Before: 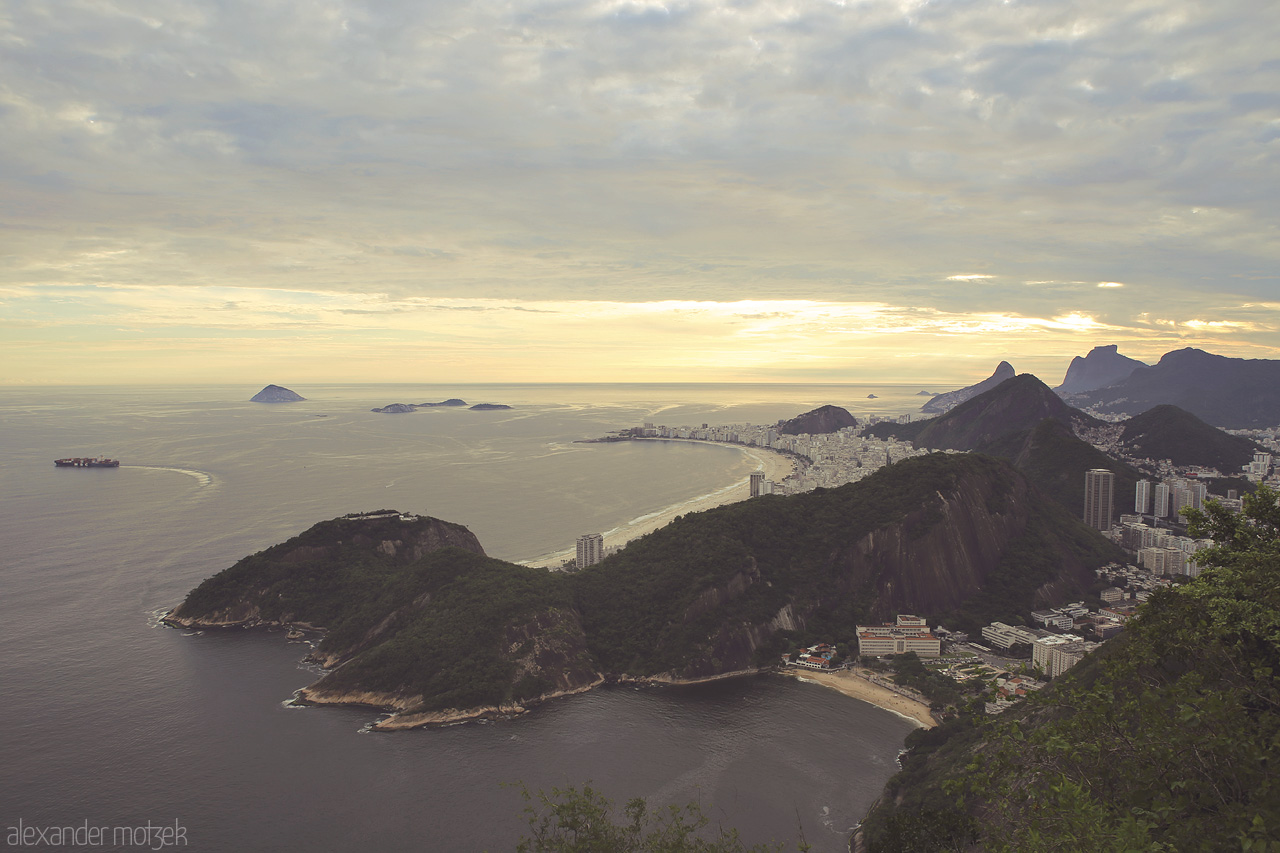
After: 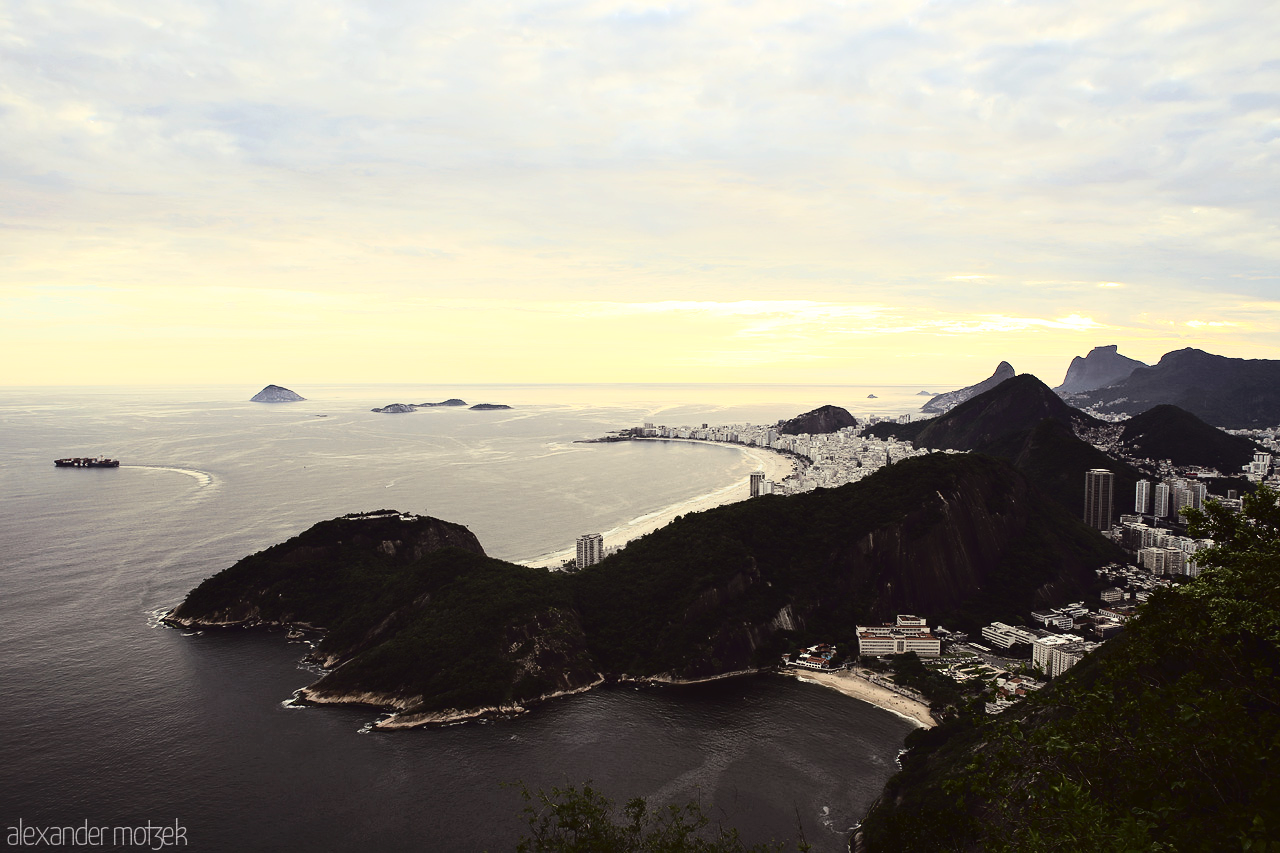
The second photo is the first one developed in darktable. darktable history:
tone curve: curves: ch0 [(0, 0) (0.003, 0.01) (0.011, 0.012) (0.025, 0.012) (0.044, 0.017) (0.069, 0.021) (0.1, 0.025) (0.136, 0.03) (0.177, 0.037) (0.224, 0.052) (0.277, 0.092) (0.335, 0.16) (0.399, 0.3) (0.468, 0.463) (0.543, 0.639) (0.623, 0.796) (0.709, 0.904) (0.801, 0.962) (0.898, 0.988) (1, 1)], color space Lab, independent channels, preserve colors none
